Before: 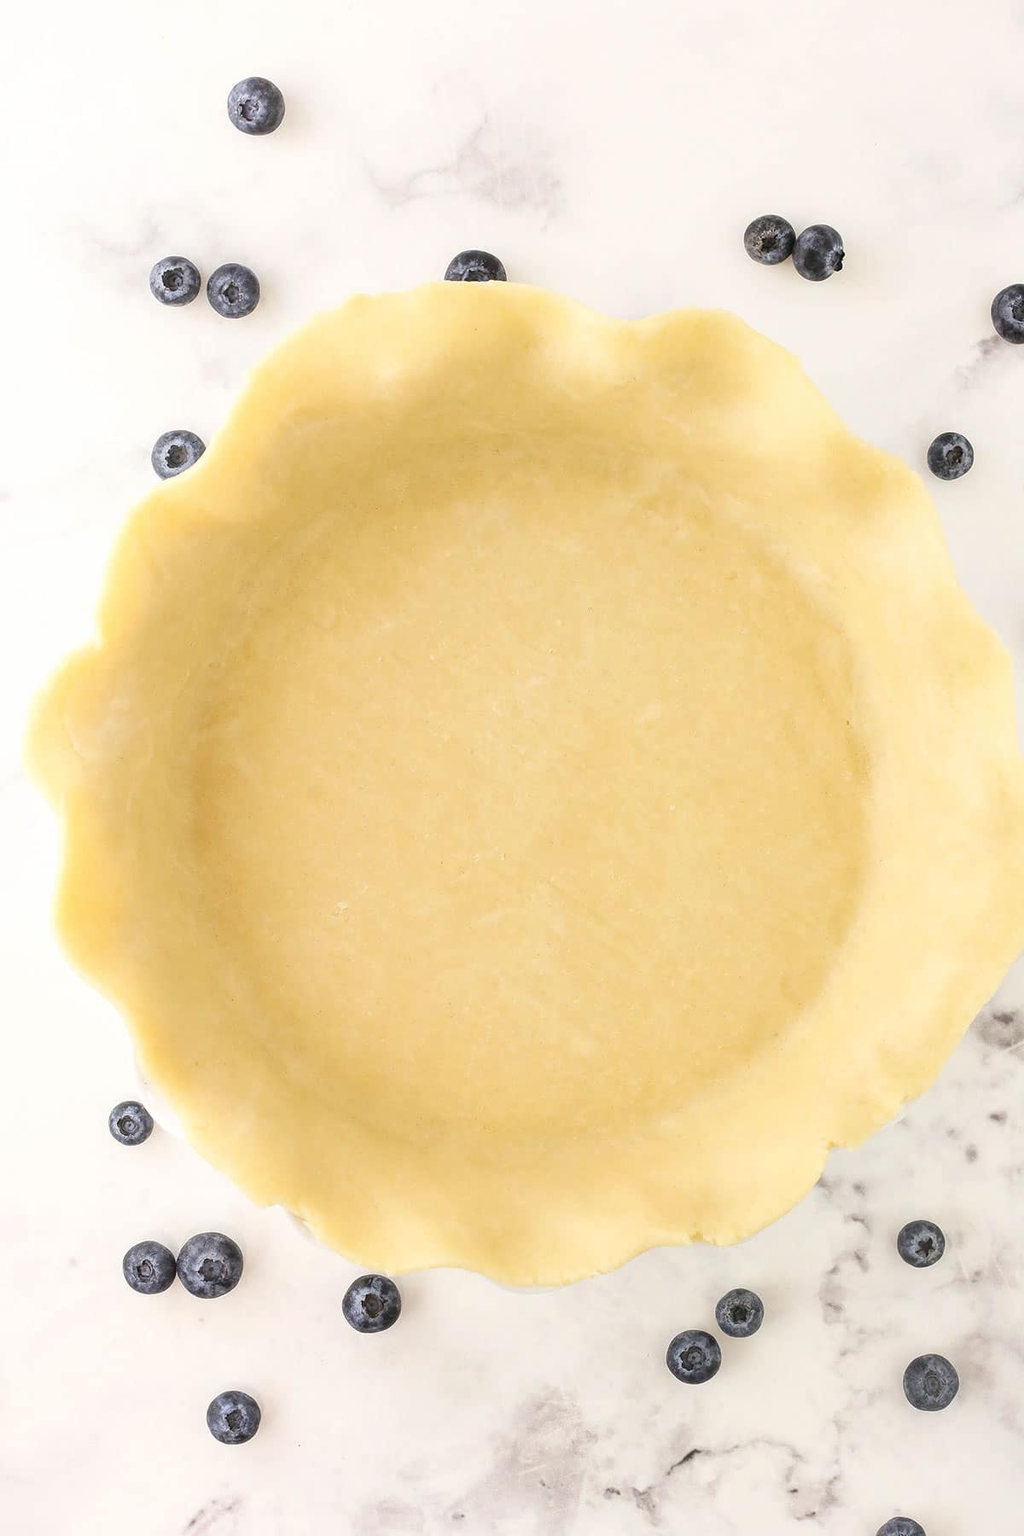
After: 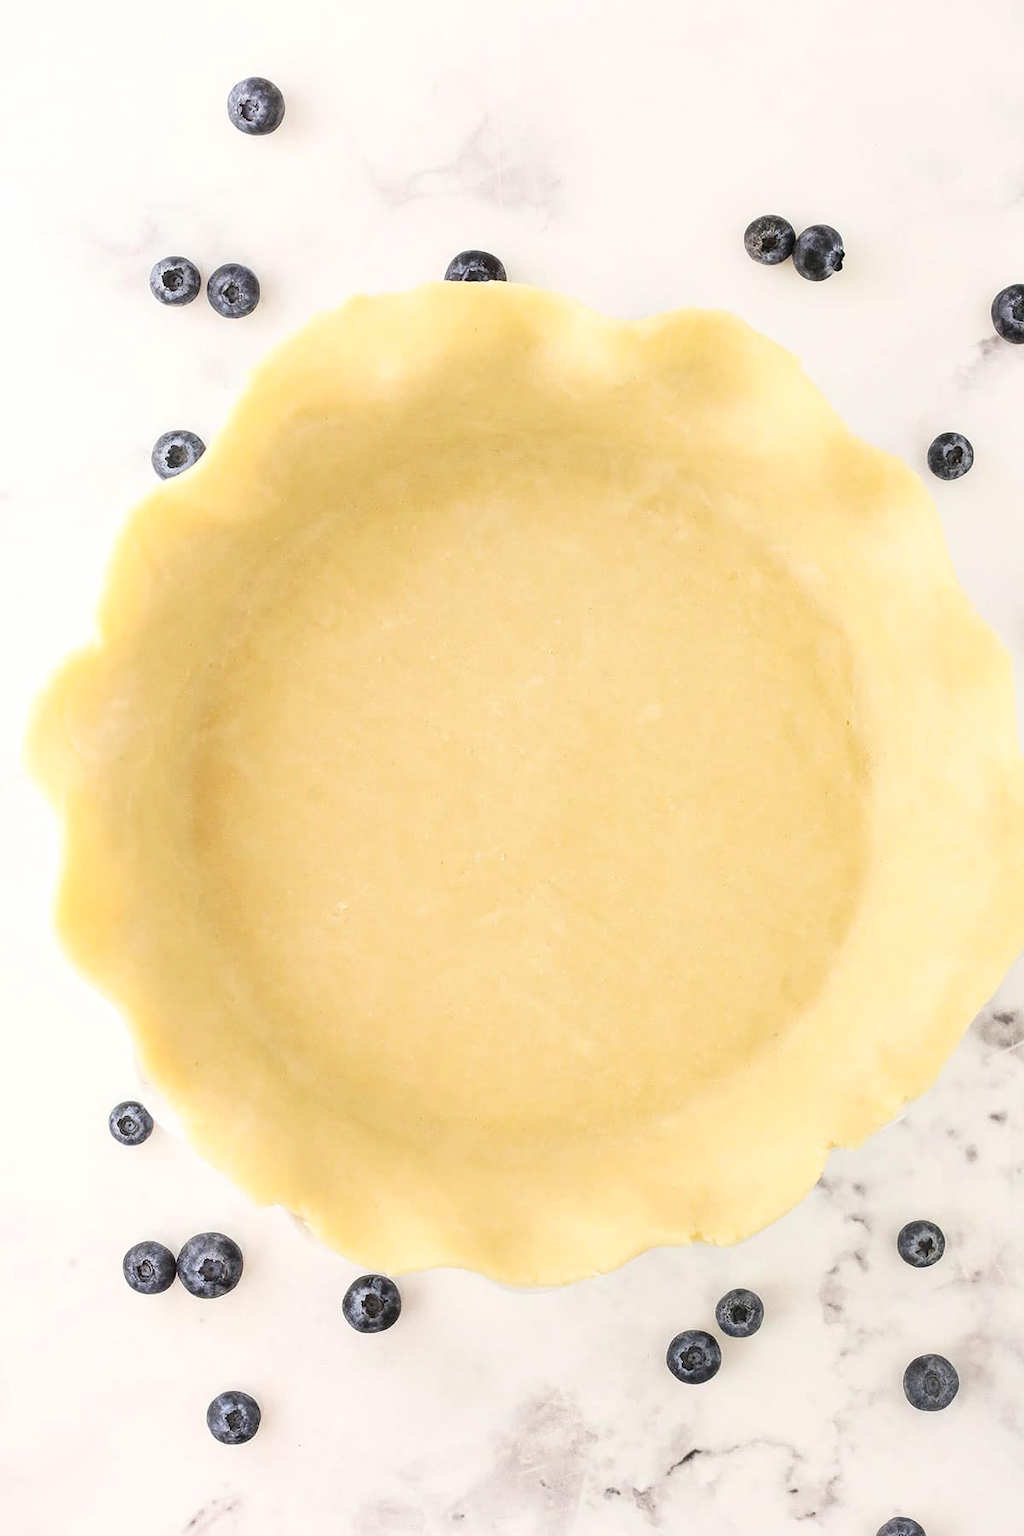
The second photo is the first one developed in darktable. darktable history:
contrast brightness saturation: contrast 0.139
